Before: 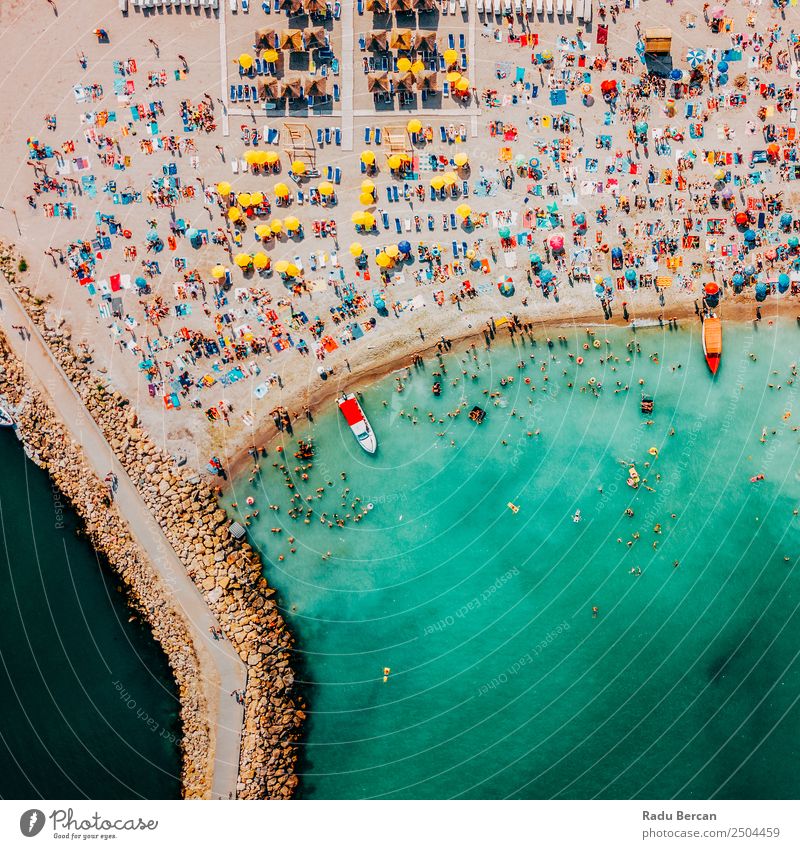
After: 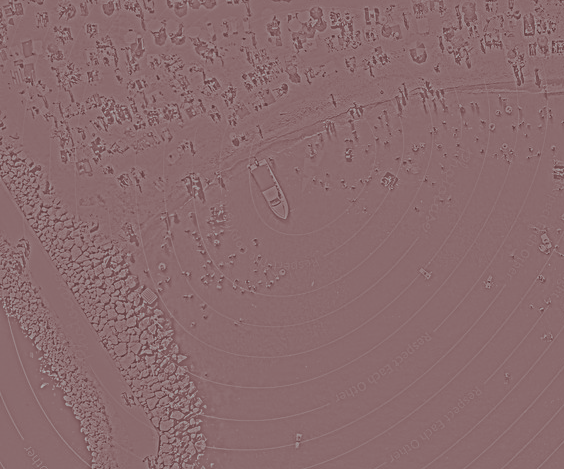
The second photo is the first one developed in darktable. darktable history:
highpass: sharpness 9.84%, contrast boost 9.94%
crop: left 11.123%, top 27.61%, right 18.3%, bottom 17.034%
split-toning: shadows › hue 360°
